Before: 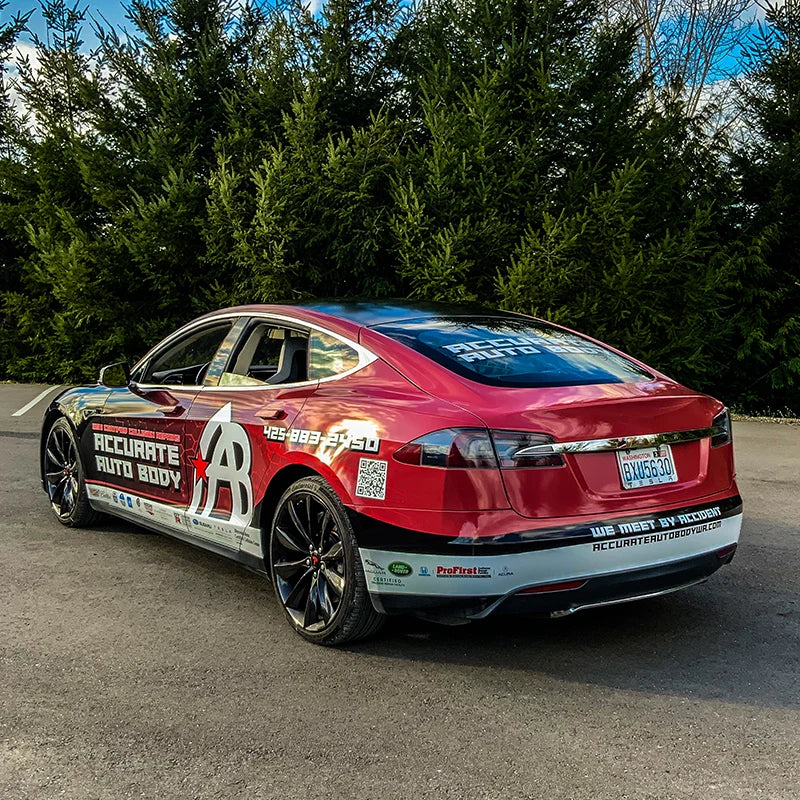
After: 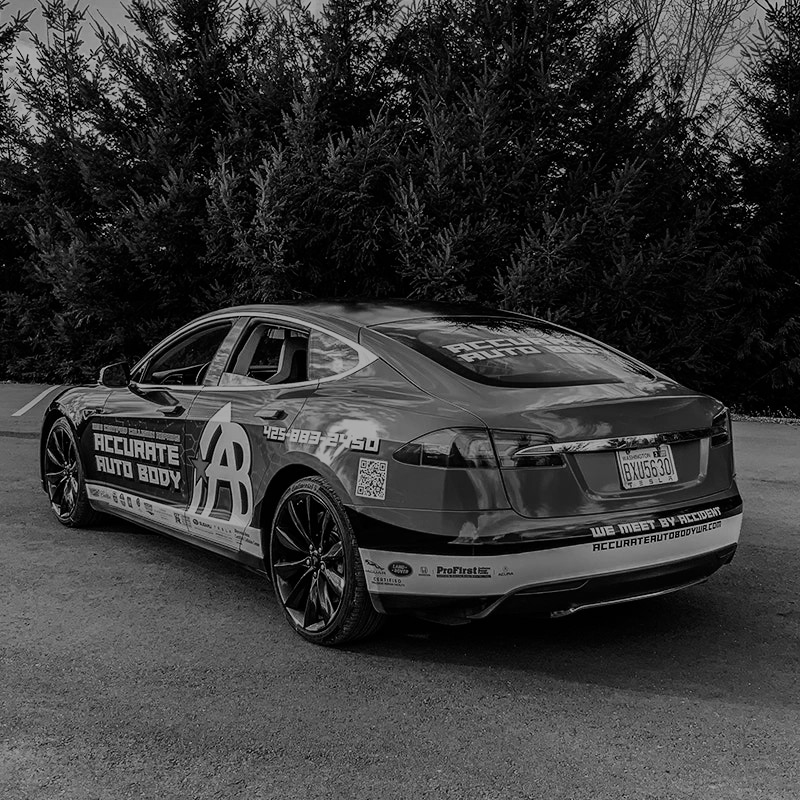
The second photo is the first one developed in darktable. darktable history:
monochrome: a 79.32, b 81.83, size 1.1
tone curve: curves: ch0 [(0, 0) (0.091, 0.066) (0.184, 0.16) (0.491, 0.519) (0.748, 0.765) (1, 0.919)]; ch1 [(0, 0) (0.179, 0.173) (0.322, 0.32) (0.424, 0.424) (0.502, 0.504) (0.56, 0.575) (0.631, 0.675) (0.777, 0.806) (1, 1)]; ch2 [(0, 0) (0.434, 0.447) (0.485, 0.495) (0.524, 0.563) (0.676, 0.691) (1, 1)], color space Lab, independent channels, preserve colors none
color calibration: output gray [0.246, 0.254, 0.501, 0], gray › normalize channels true, illuminant same as pipeline (D50), adaptation XYZ, x 0.346, y 0.359, gamut compression 0
